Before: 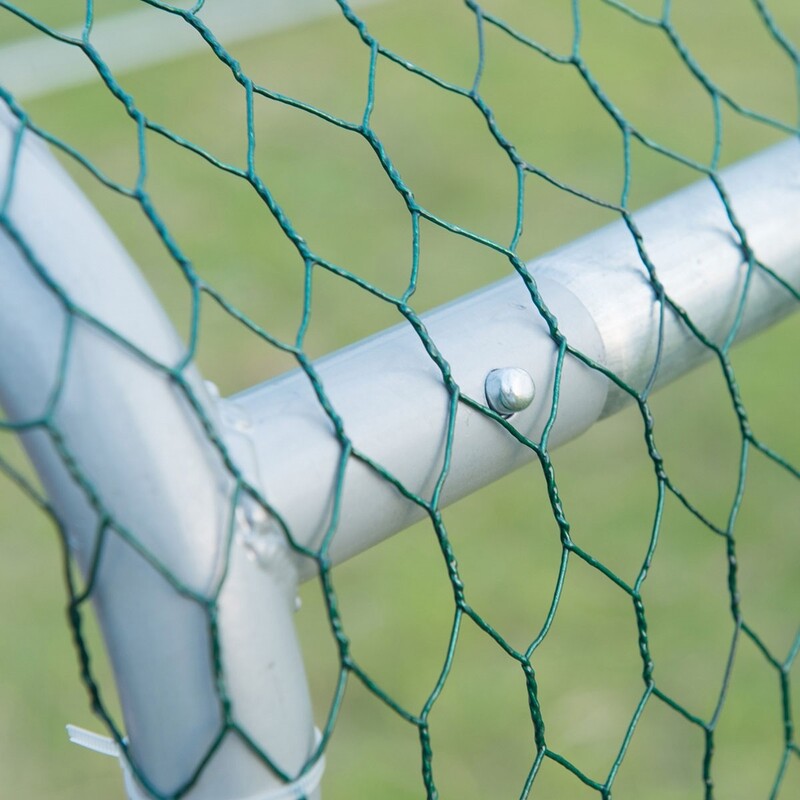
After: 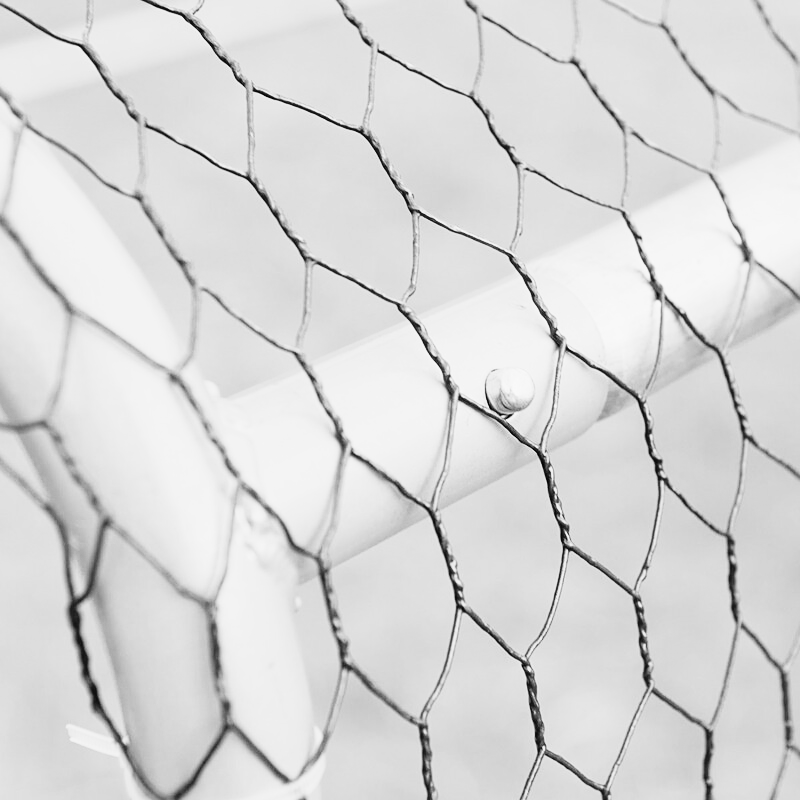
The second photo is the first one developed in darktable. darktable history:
contrast equalizer: octaves 7, y [[0.6 ×6], [0.55 ×6], [0 ×6], [0 ×6], [0 ×6]], mix 0.3
denoise (profiled): strength 1.2, preserve shadows 0, a [-1, 0, 0], y [[0.5 ×7] ×4, [0 ×7], [0.5 ×7]], compensate highlight preservation false
monochrome: on, module defaults
sharpen: amount 0.2
rgb curve: curves: ch0 [(0, 0) (0.21, 0.15) (0.24, 0.21) (0.5, 0.75) (0.75, 0.96) (0.89, 0.99) (1, 1)]; ch1 [(0, 0.02) (0.21, 0.13) (0.25, 0.2) (0.5, 0.67) (0.75, 0.9) (0.89, 0.97) (1, 1)]; ch2 [(0, 0.02) (0.21, 0.13) (0.25, 0.2) (0.5, 0.67) (0.75, 0.9) (0.89, 0.97) (1, 1)], compensate middle gray true
color balance rgb: contrast -30%
